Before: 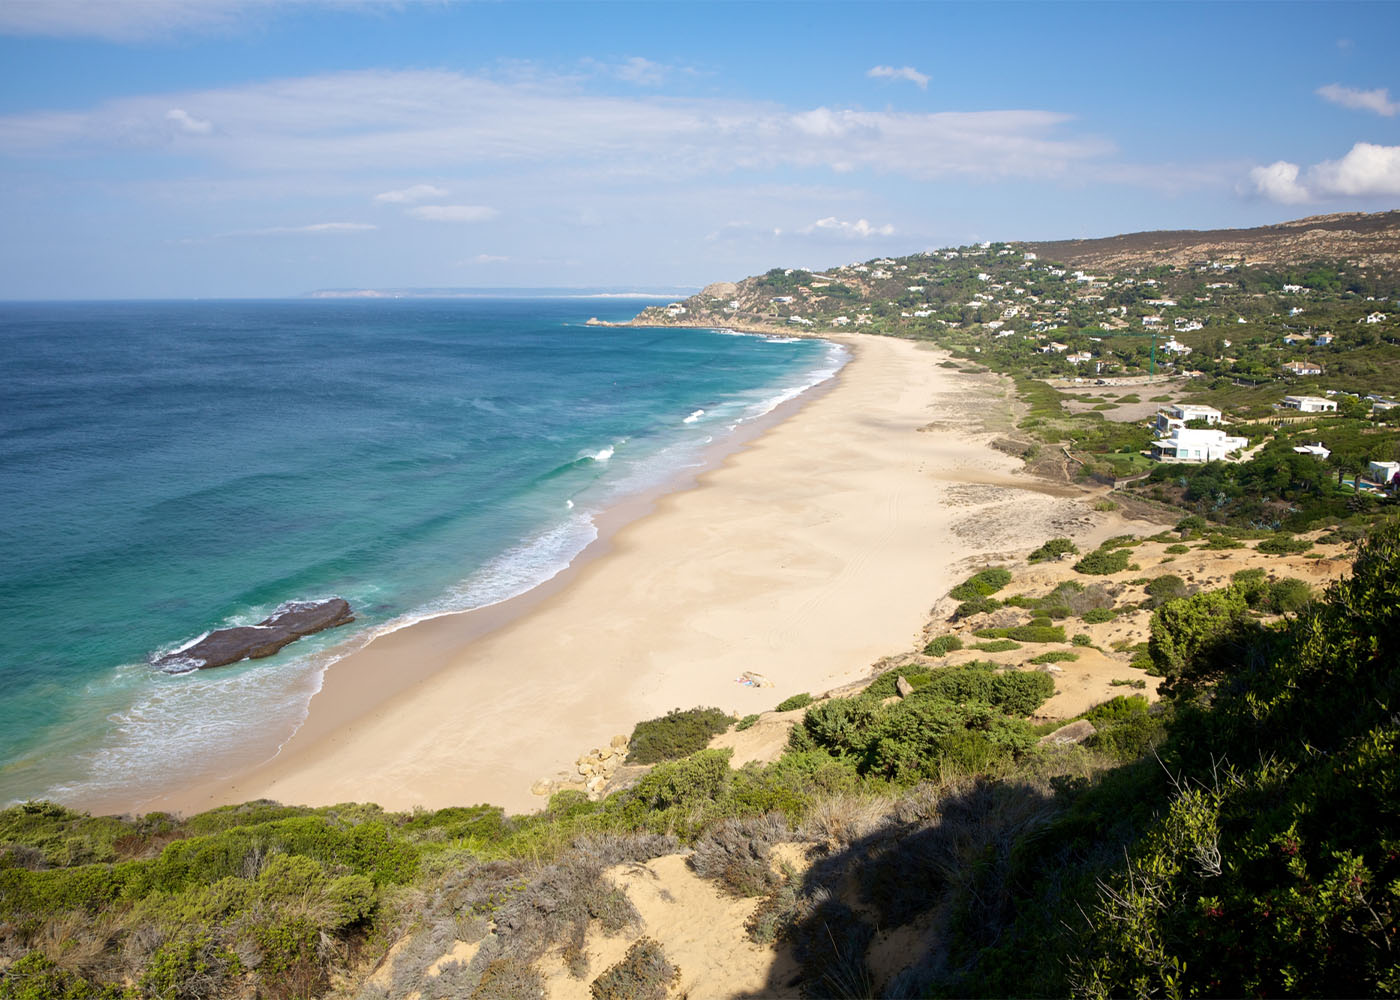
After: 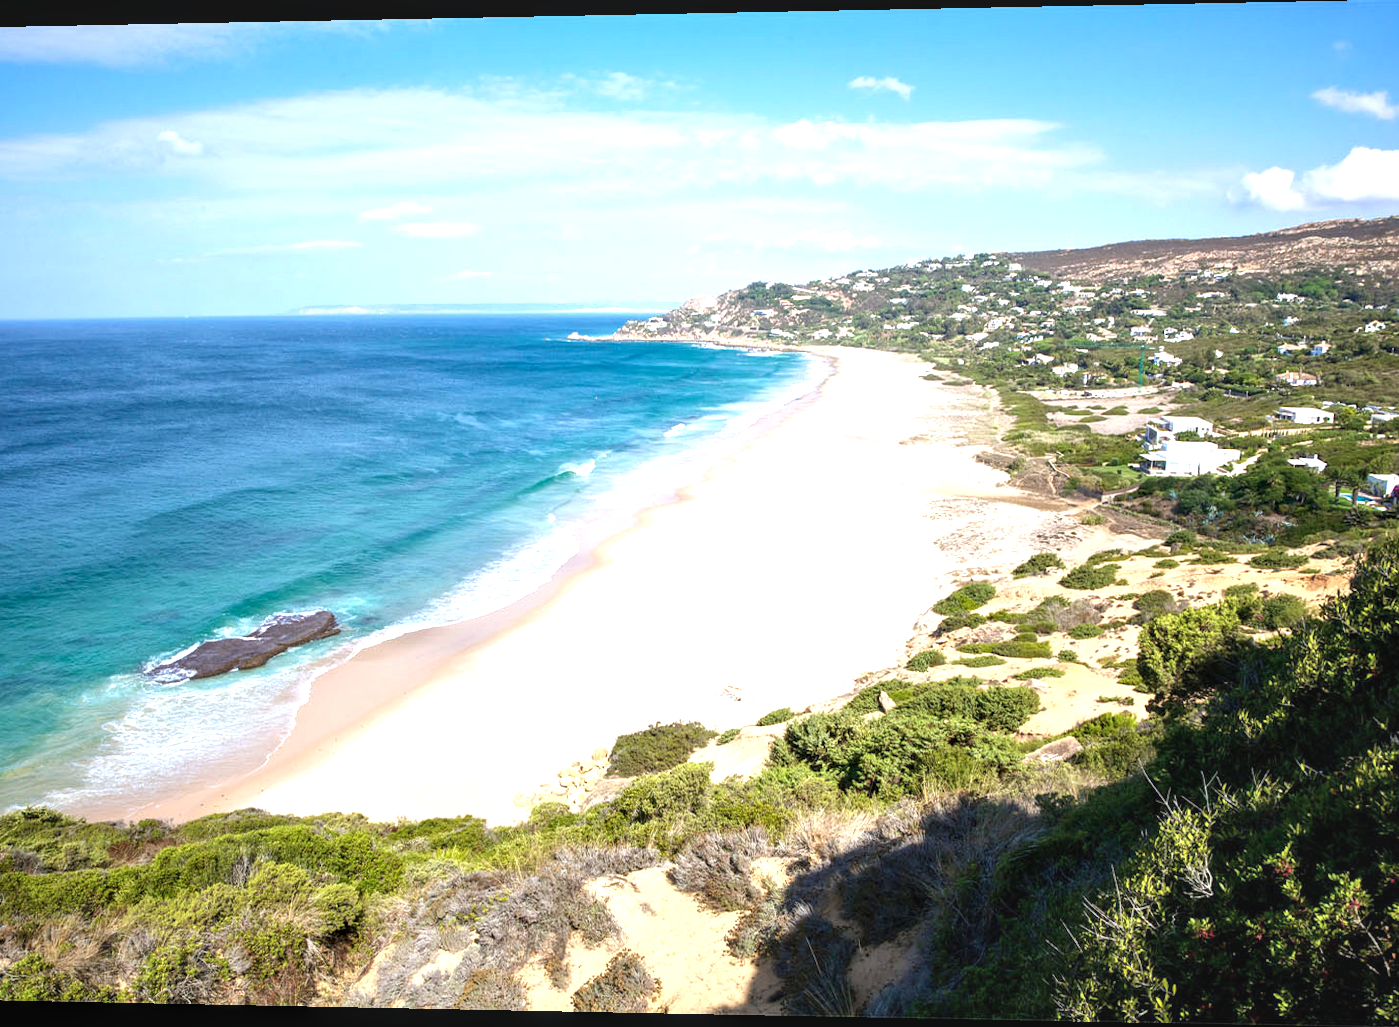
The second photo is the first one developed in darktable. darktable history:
exposure: black level correction 0, exposure 1.1 EV, compensate highlight preservation false
local contrast: on, module defaults
rotate and perspective: lens shift (horizontal) -0.055, automatic cropping off
color correction: highlights a* -0.772, highlights b* -8.92
